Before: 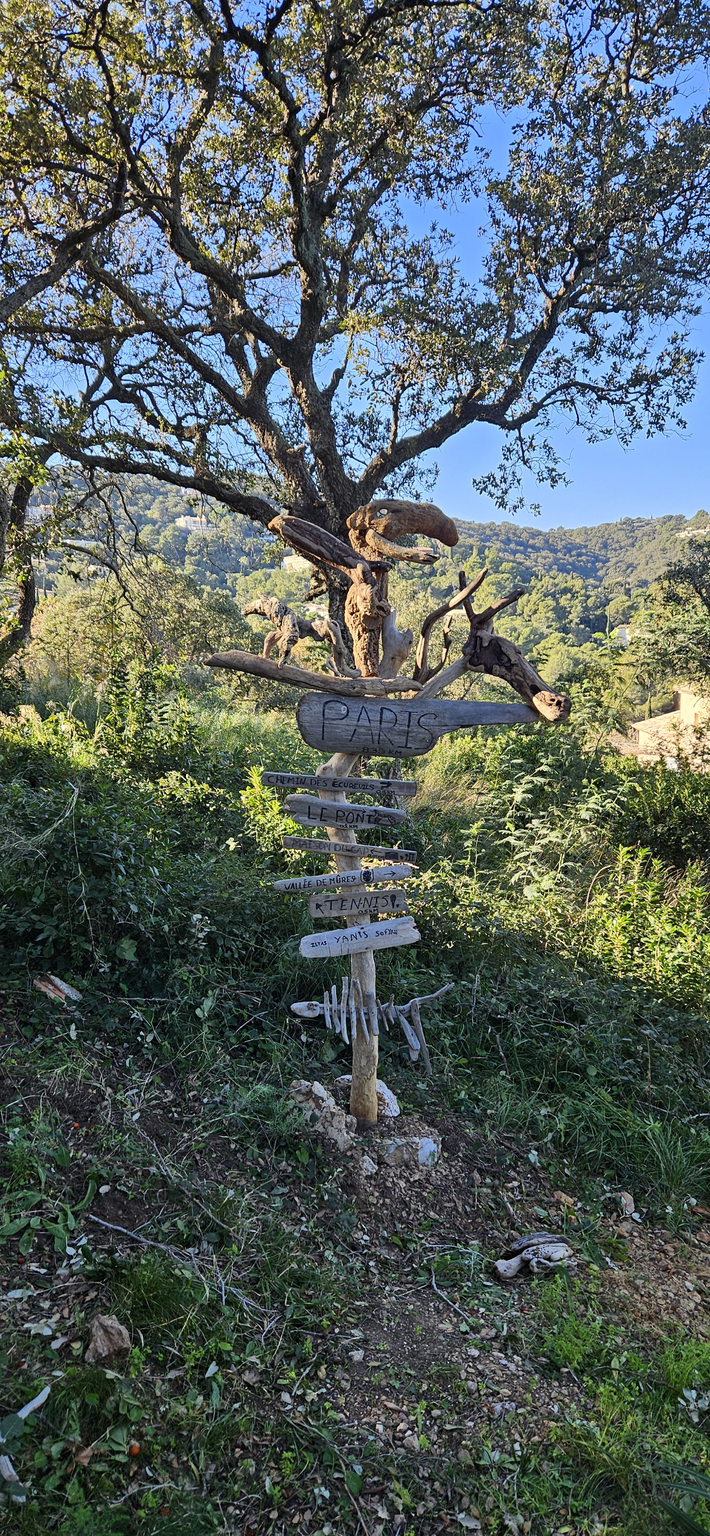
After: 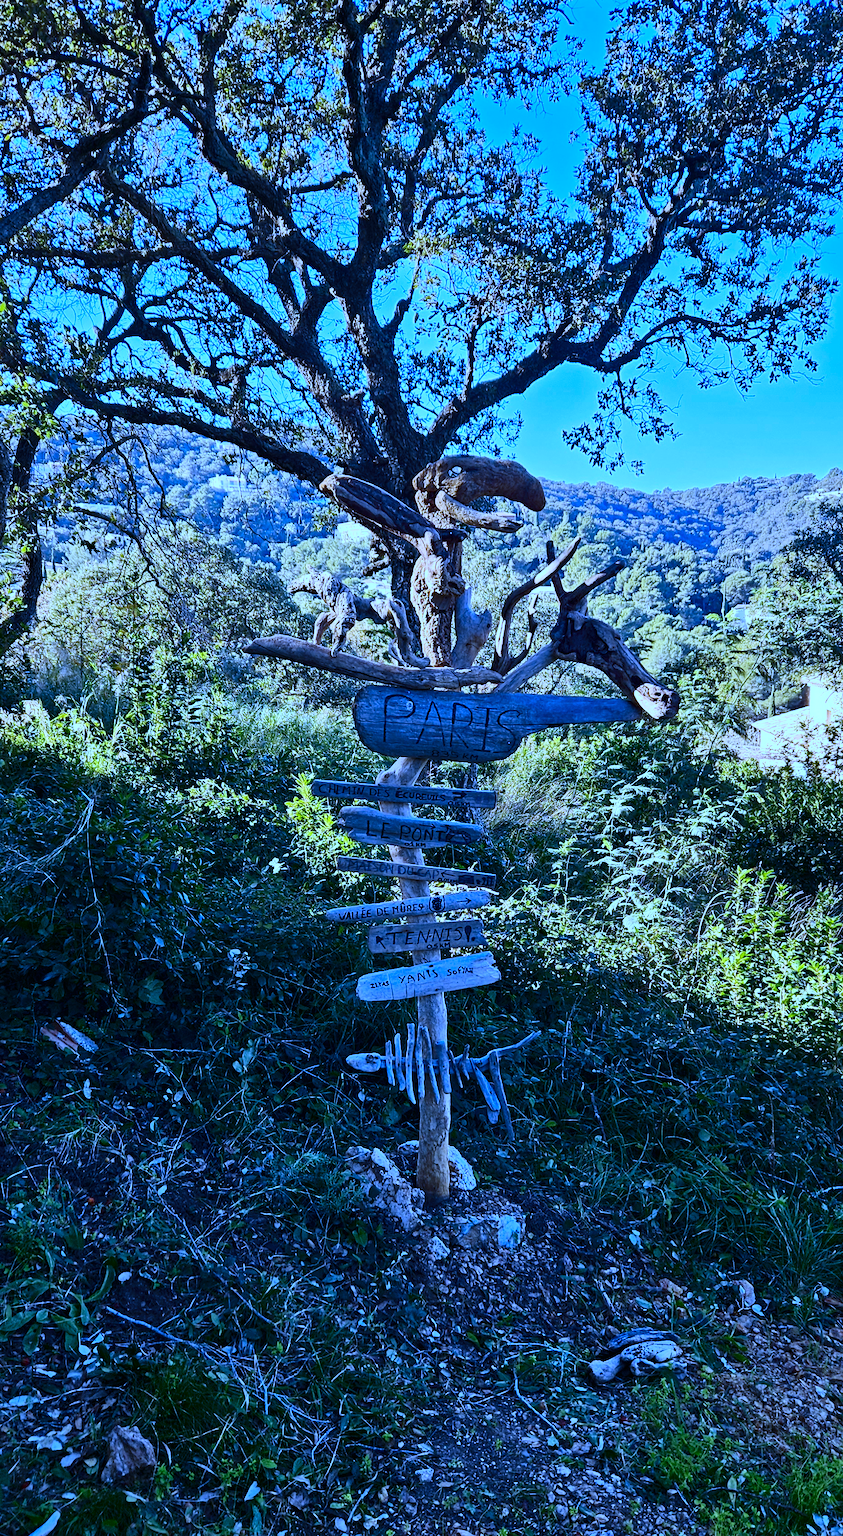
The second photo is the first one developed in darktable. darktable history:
white balance: red 0.766, blue 1.537
exposure: black level correction -0.001, exposure 0.08 EV, compensate highlight preservation false
crop: top 7.625%, bottom 8.027%
contrast brightness saturation: contrast 0.21, brightness -0.11, saturation 0.21
